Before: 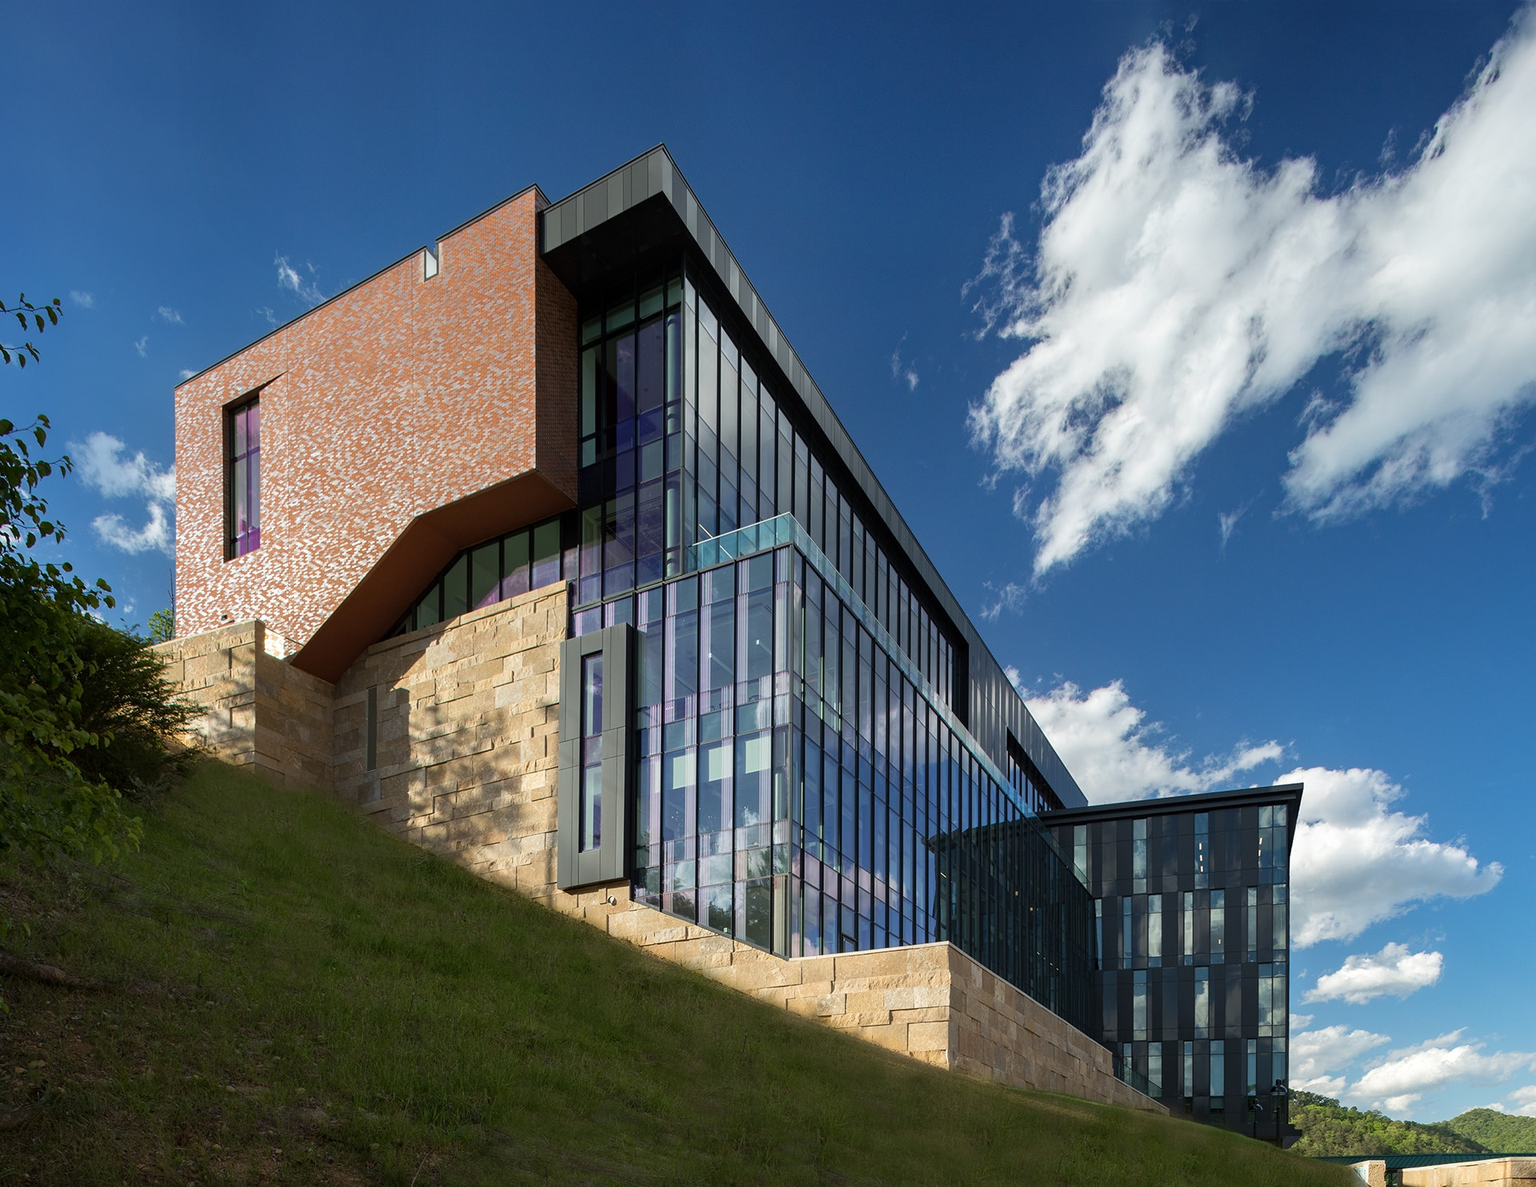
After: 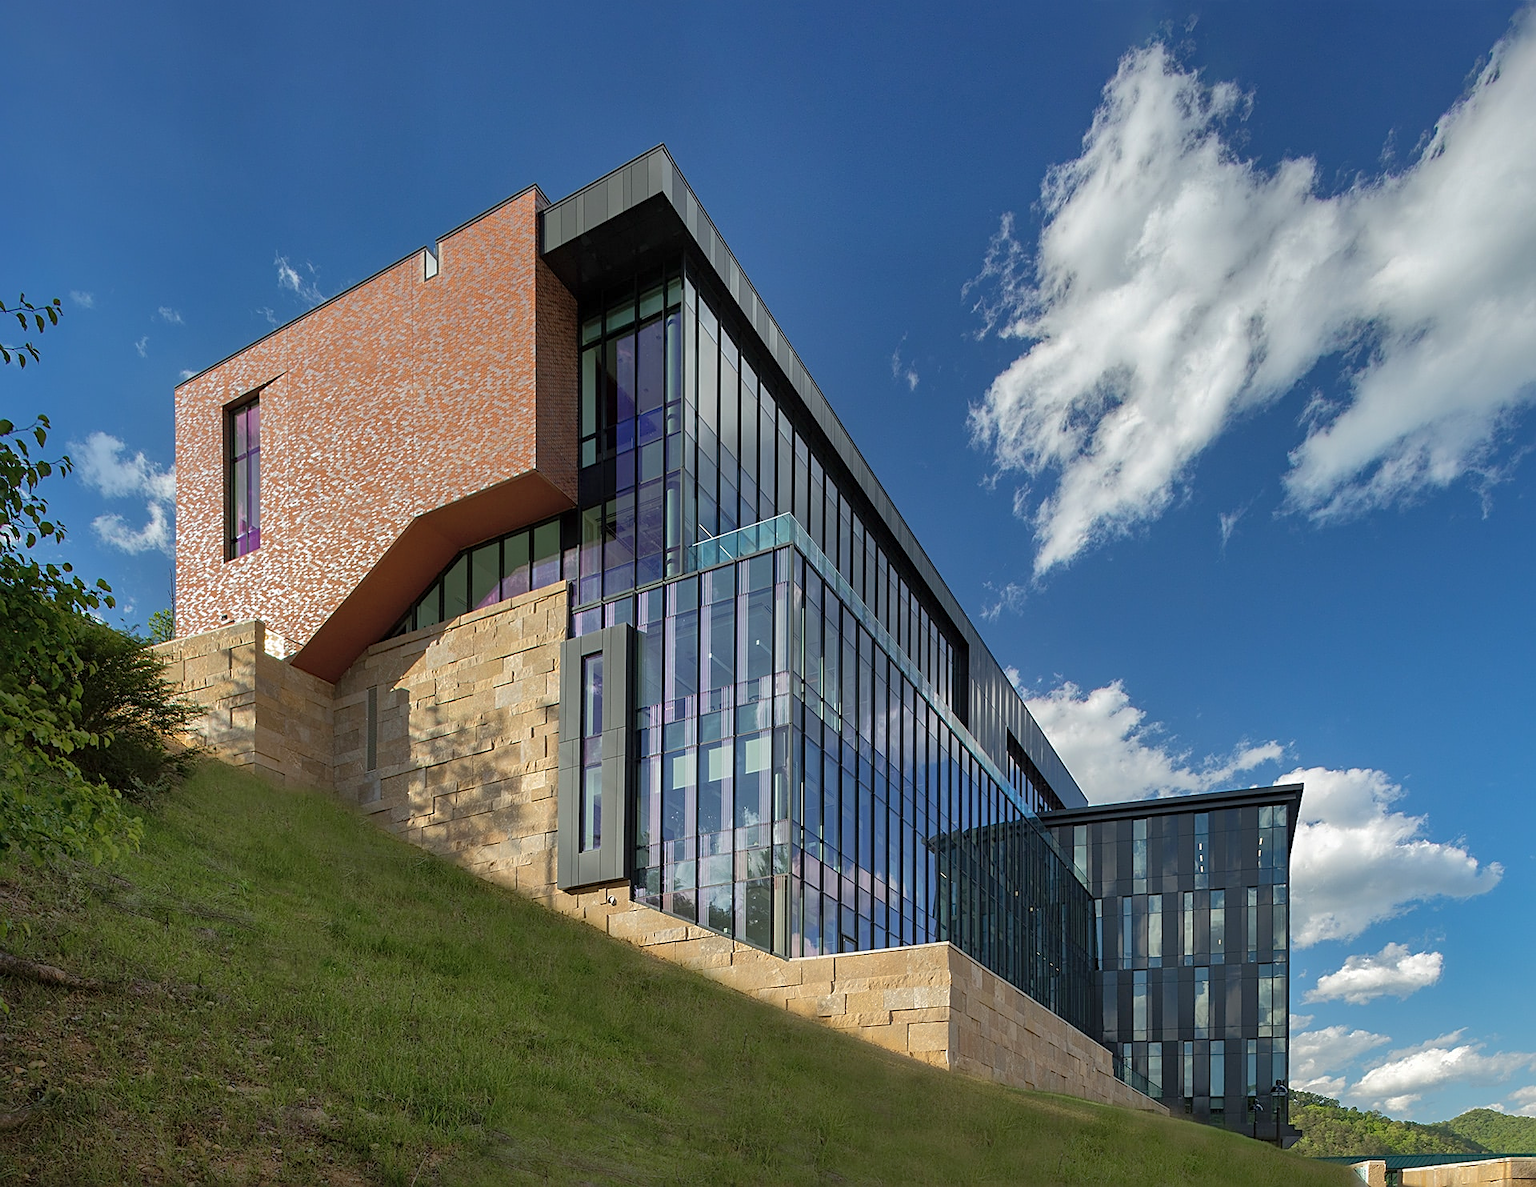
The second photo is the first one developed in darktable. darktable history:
sharpen: on, module defaults
shadows and highlights: shadows 61.31, highlights -59.97
